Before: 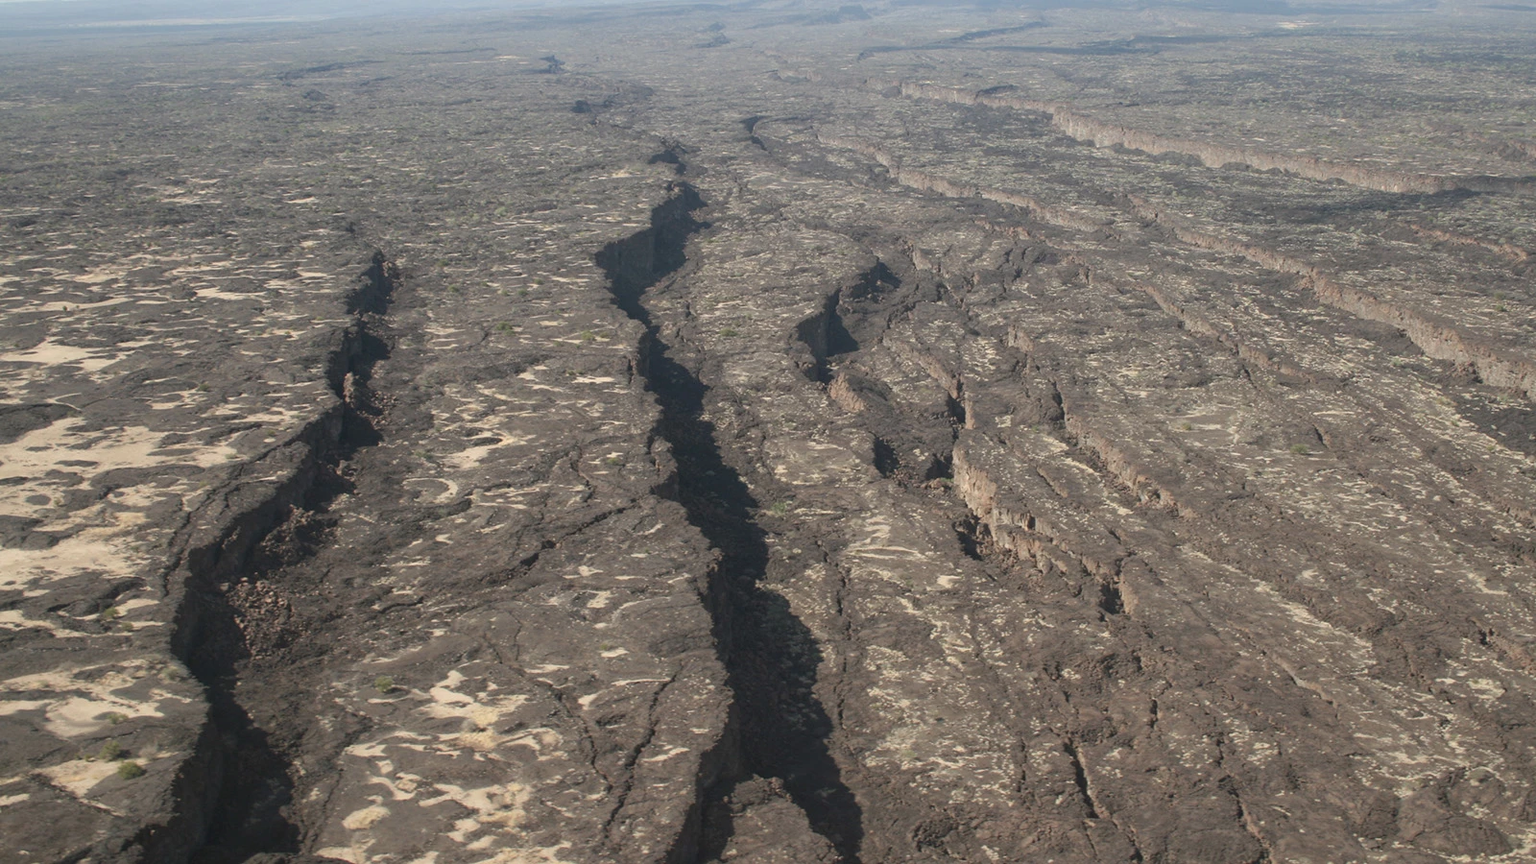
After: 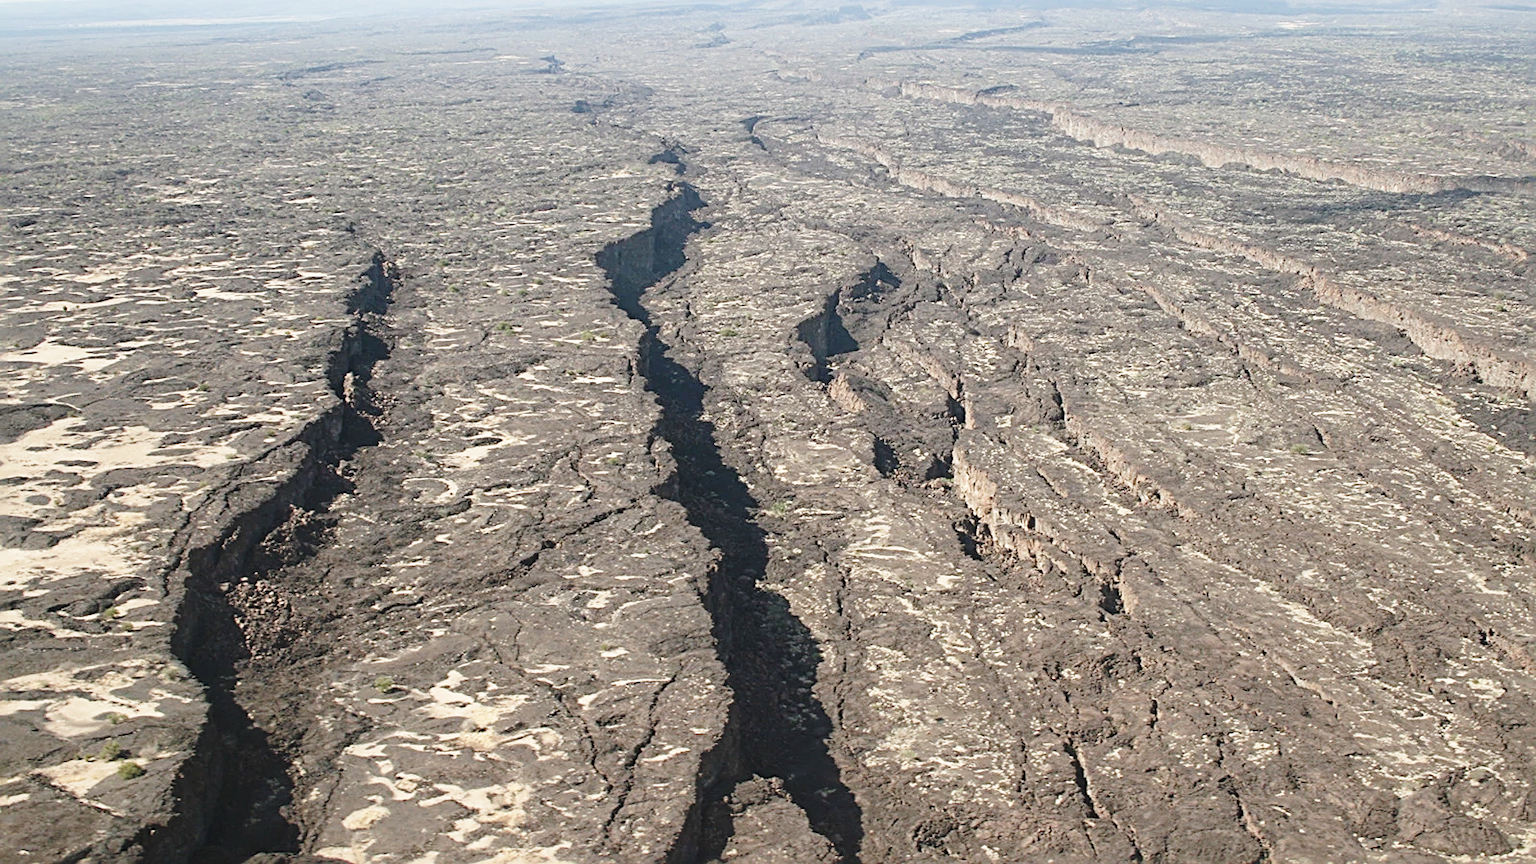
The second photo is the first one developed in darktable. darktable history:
base curve: curves: ch0 [(0, 0) (0.028, 0.03) (0.121, 0.232) (0.46, 0.748) (0.859, 0.968) (1, 1)], preserve colors none
sharpen: radius 2.823, amount 0.724
